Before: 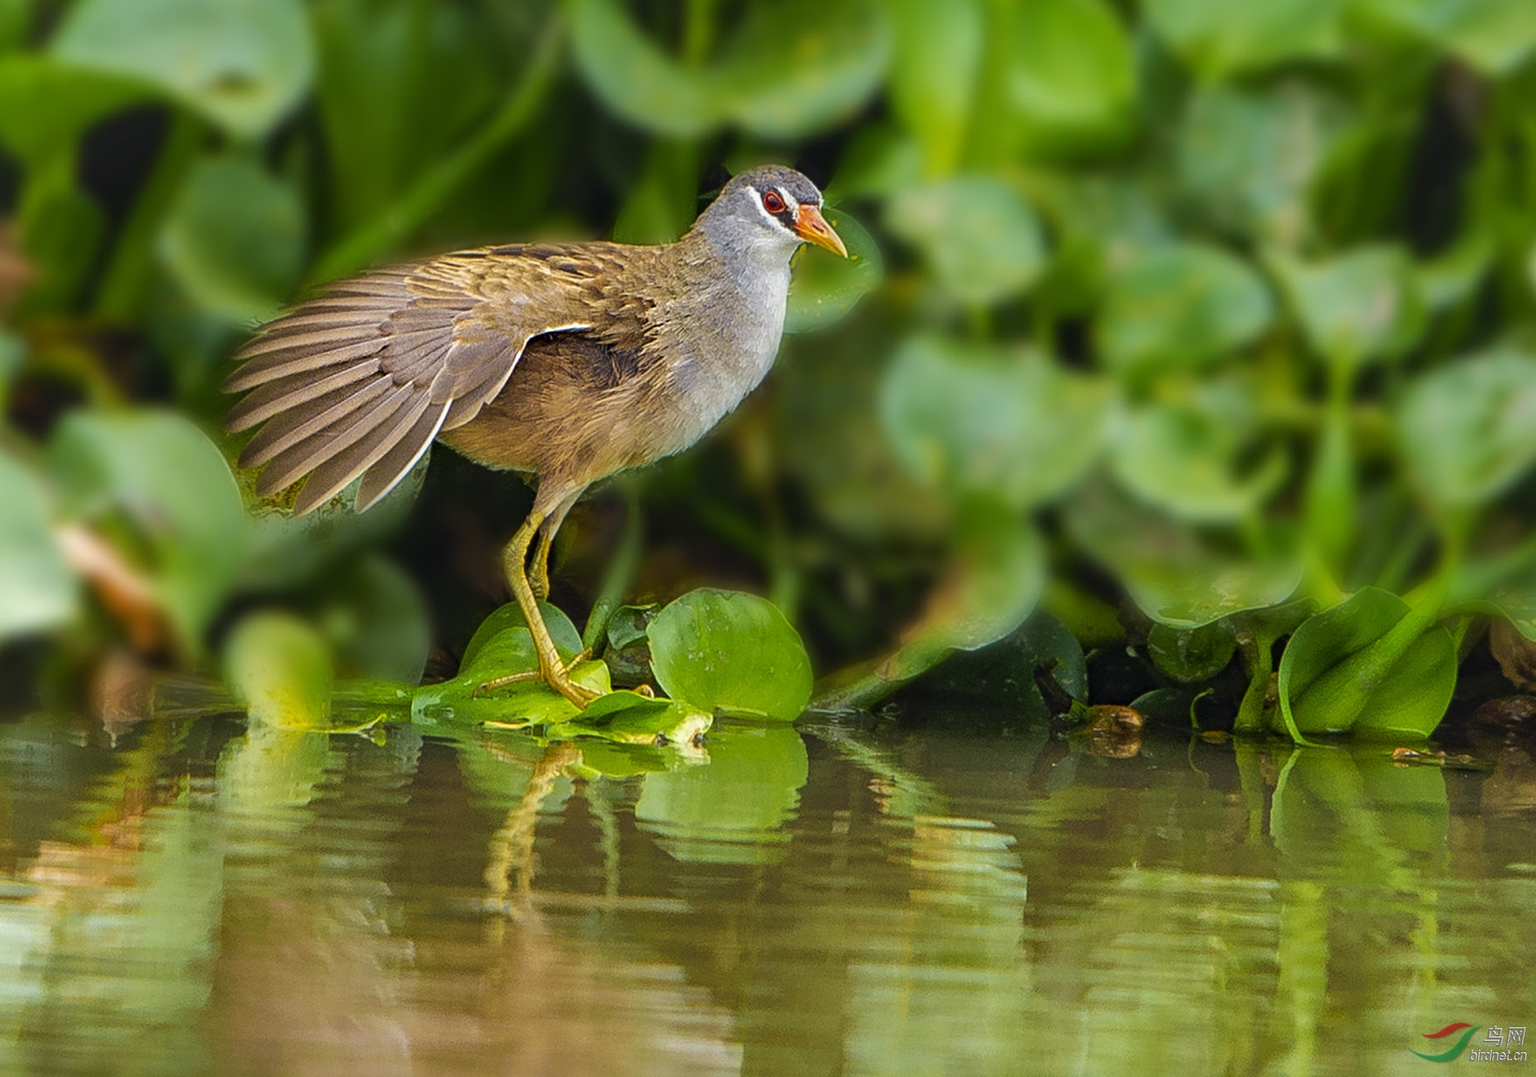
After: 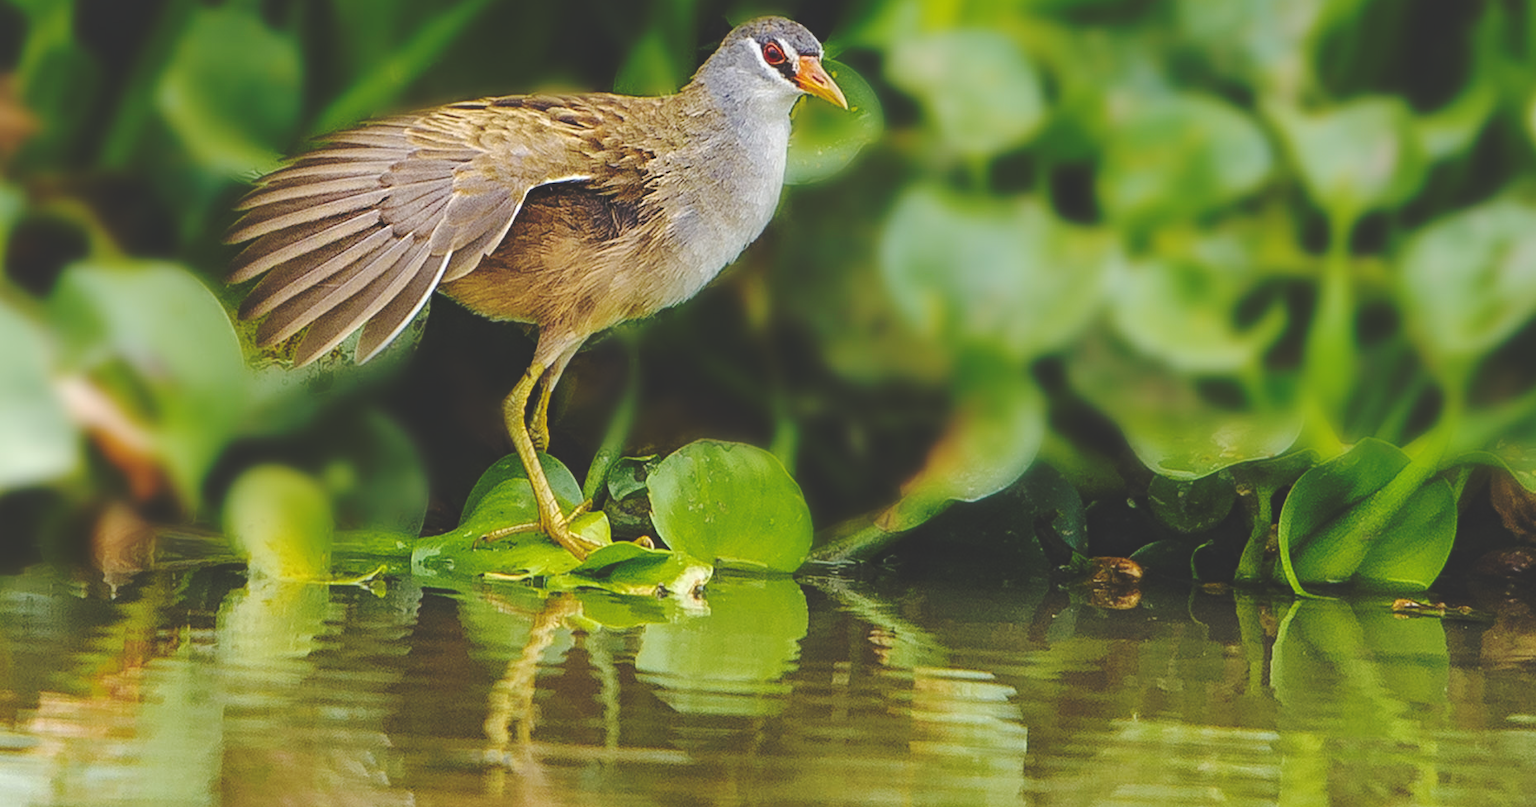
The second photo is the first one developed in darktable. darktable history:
base curve: curves: ch0 [(0, 0.024) (0.055, 0.065) (0.121, 0.166) (0.236, 0.319) (0.693, 0.726) (1, 1)], preserve colors none
crop: top 13.819%, bottom 11.169%
